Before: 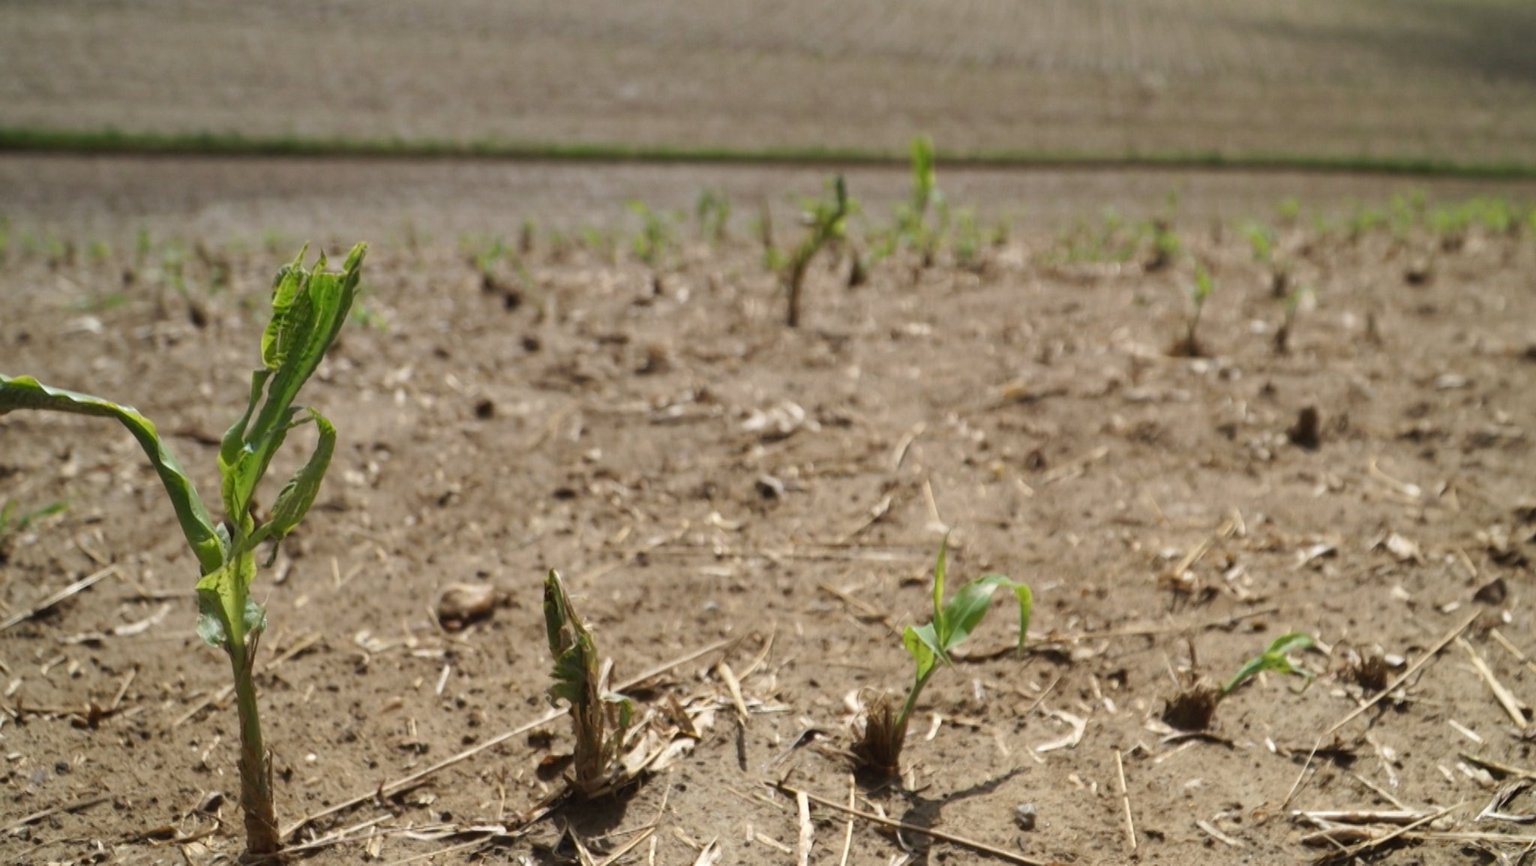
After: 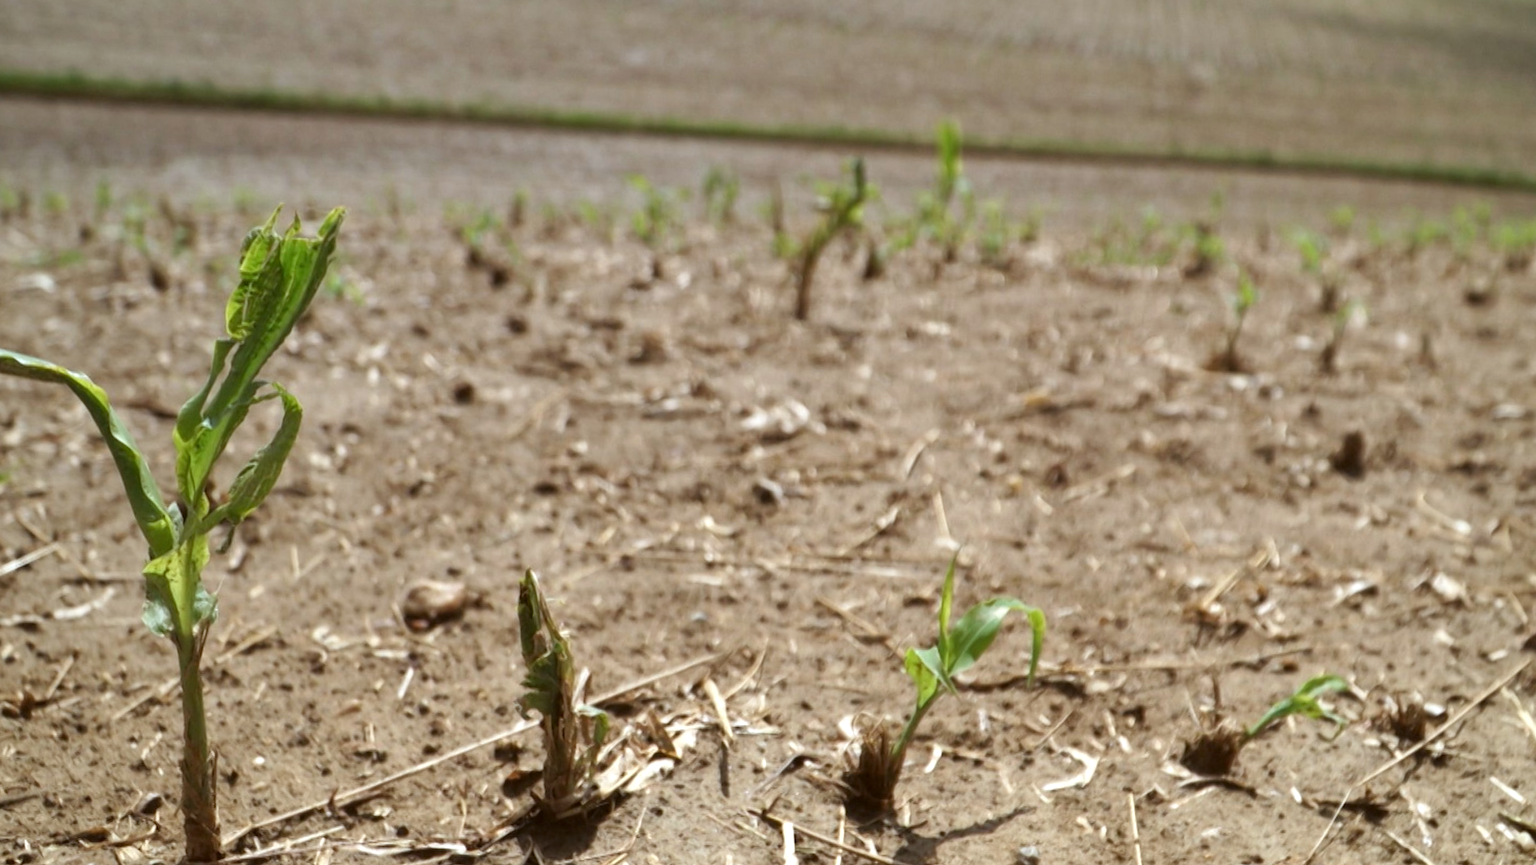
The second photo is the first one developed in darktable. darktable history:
color correction: highlights a* -3.05, highlights b* -6.47, shadows a* 3.23, shadows b* 5.5
tone equalizer: -8 EV -0.384 EV, -7 EV -0.359 EV, -6 EV -0.309 EV, -5 EV -0.208 EV, -3 EV 0.228 EV, -2 EV 0.314 EV, -1 EV 0.366 EV, +0 EV 0.413 EV
shadows and highlights: shadows 33.3, highlights -45.73, compress 49.65%, soften with gaussian
crop and rotate: angle -2.64°
